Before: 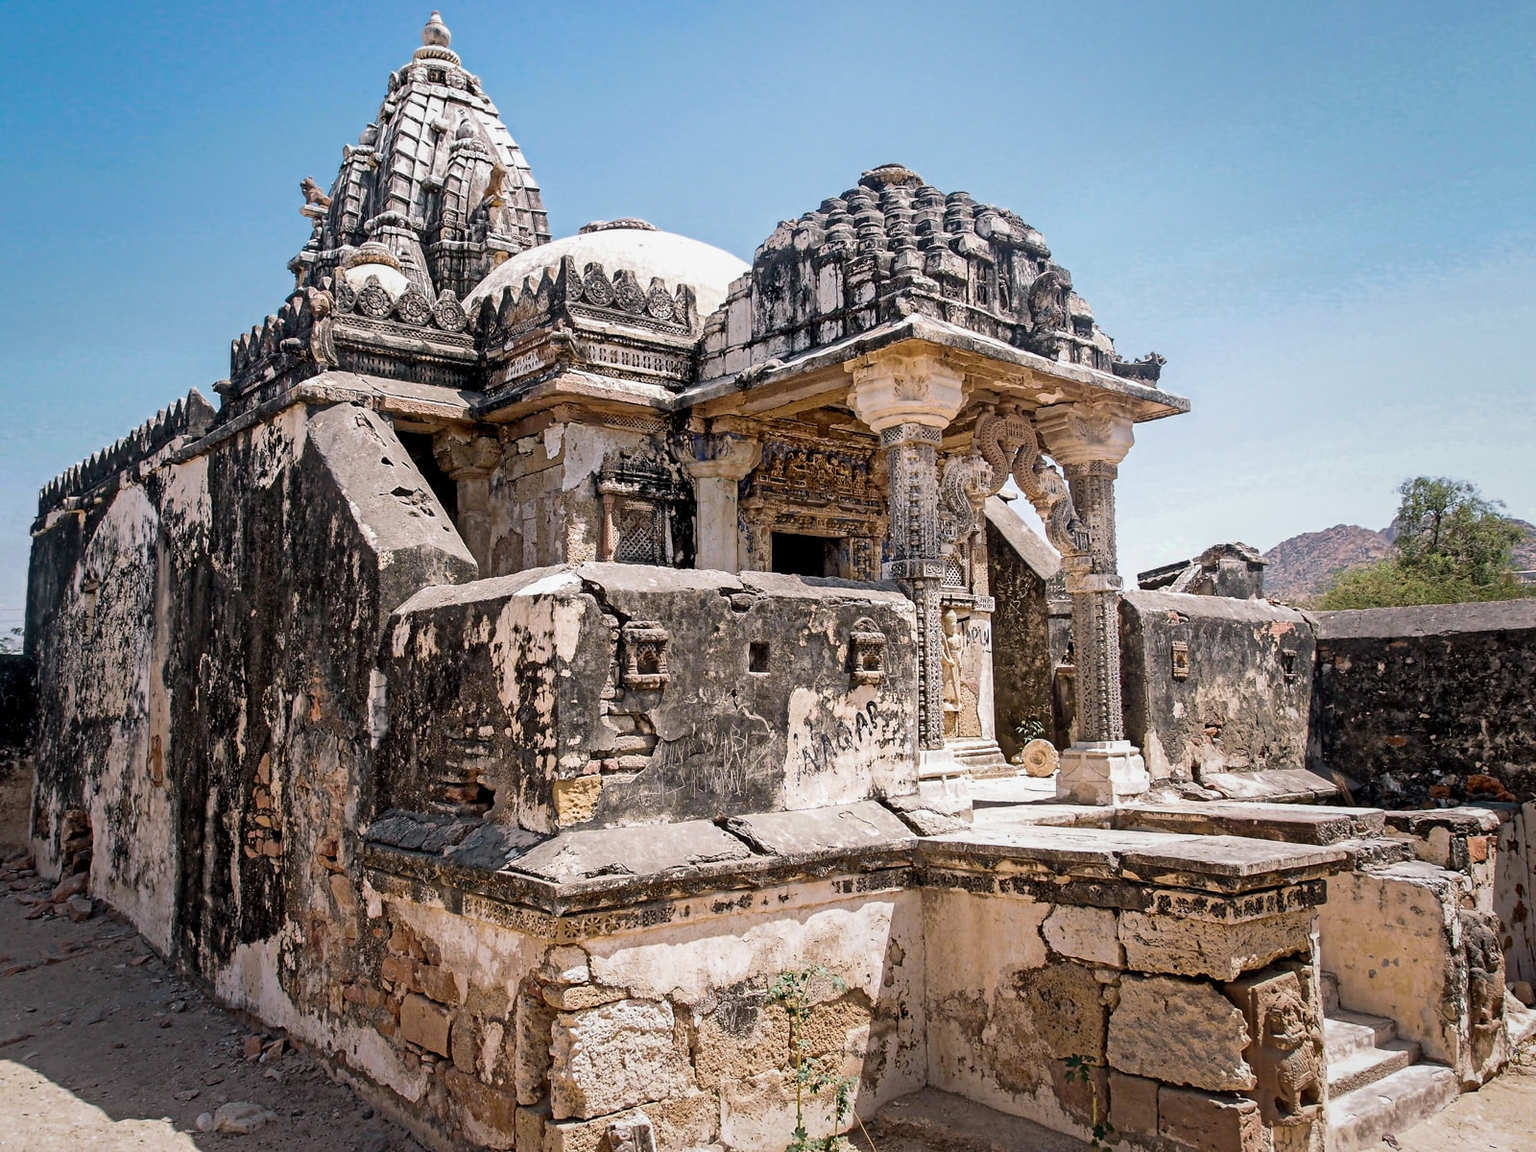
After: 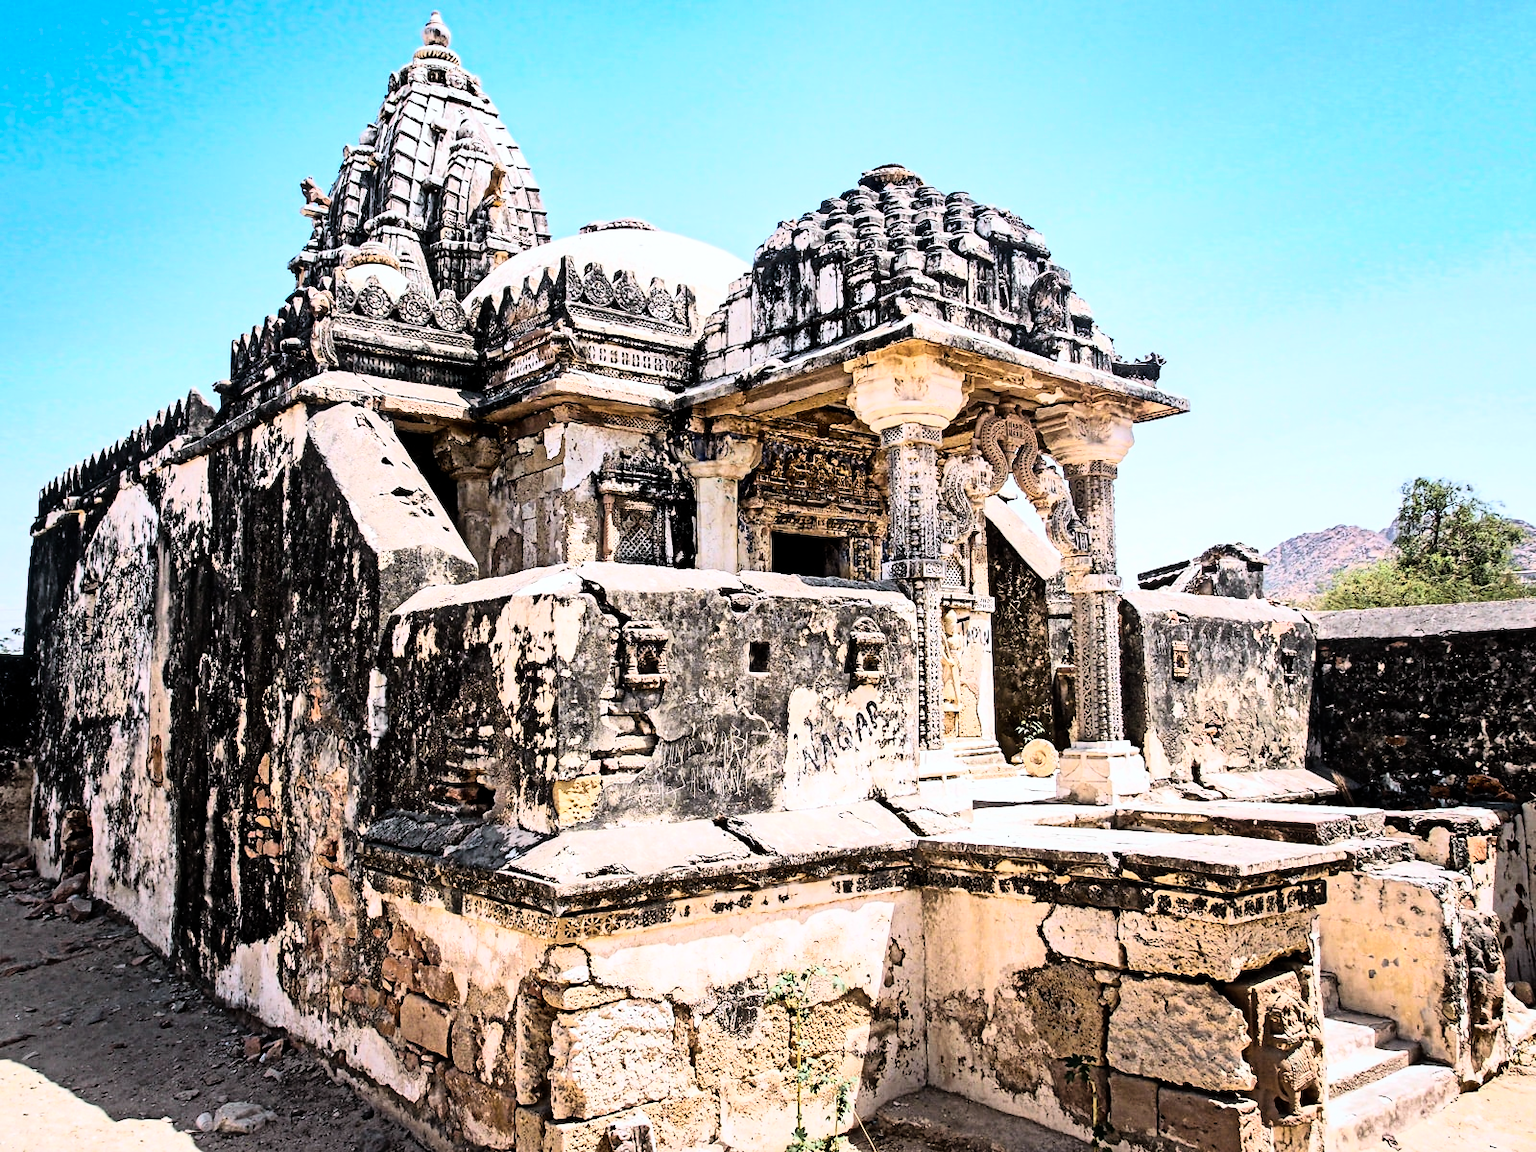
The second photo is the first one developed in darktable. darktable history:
white balance: red 0.982, blue 1.018
shadows and highlights: low approximation 0.01, soften with gaussian
rgb curve: curves: ch0 [(0, 0) (0.21, 0.15) (0.24, 0.21) (0.5, 0.75) (0.75, 0.96) (0.89, 0.99) (1, 1)]; ch1 [(0, 0.02) (0.21, 0.13) (0.25, 0.2) (0.5, 0.67) (0.75, 0.9) (0.89, 0.97) (1, 1)]; ch2 [(0, 0.02) (0.21, 0.13) (0.25, 0.2) (0.5, 0.67) (0.75, 0.9) (0.89, 0.97) (1, 1)], compensate middle gray true
